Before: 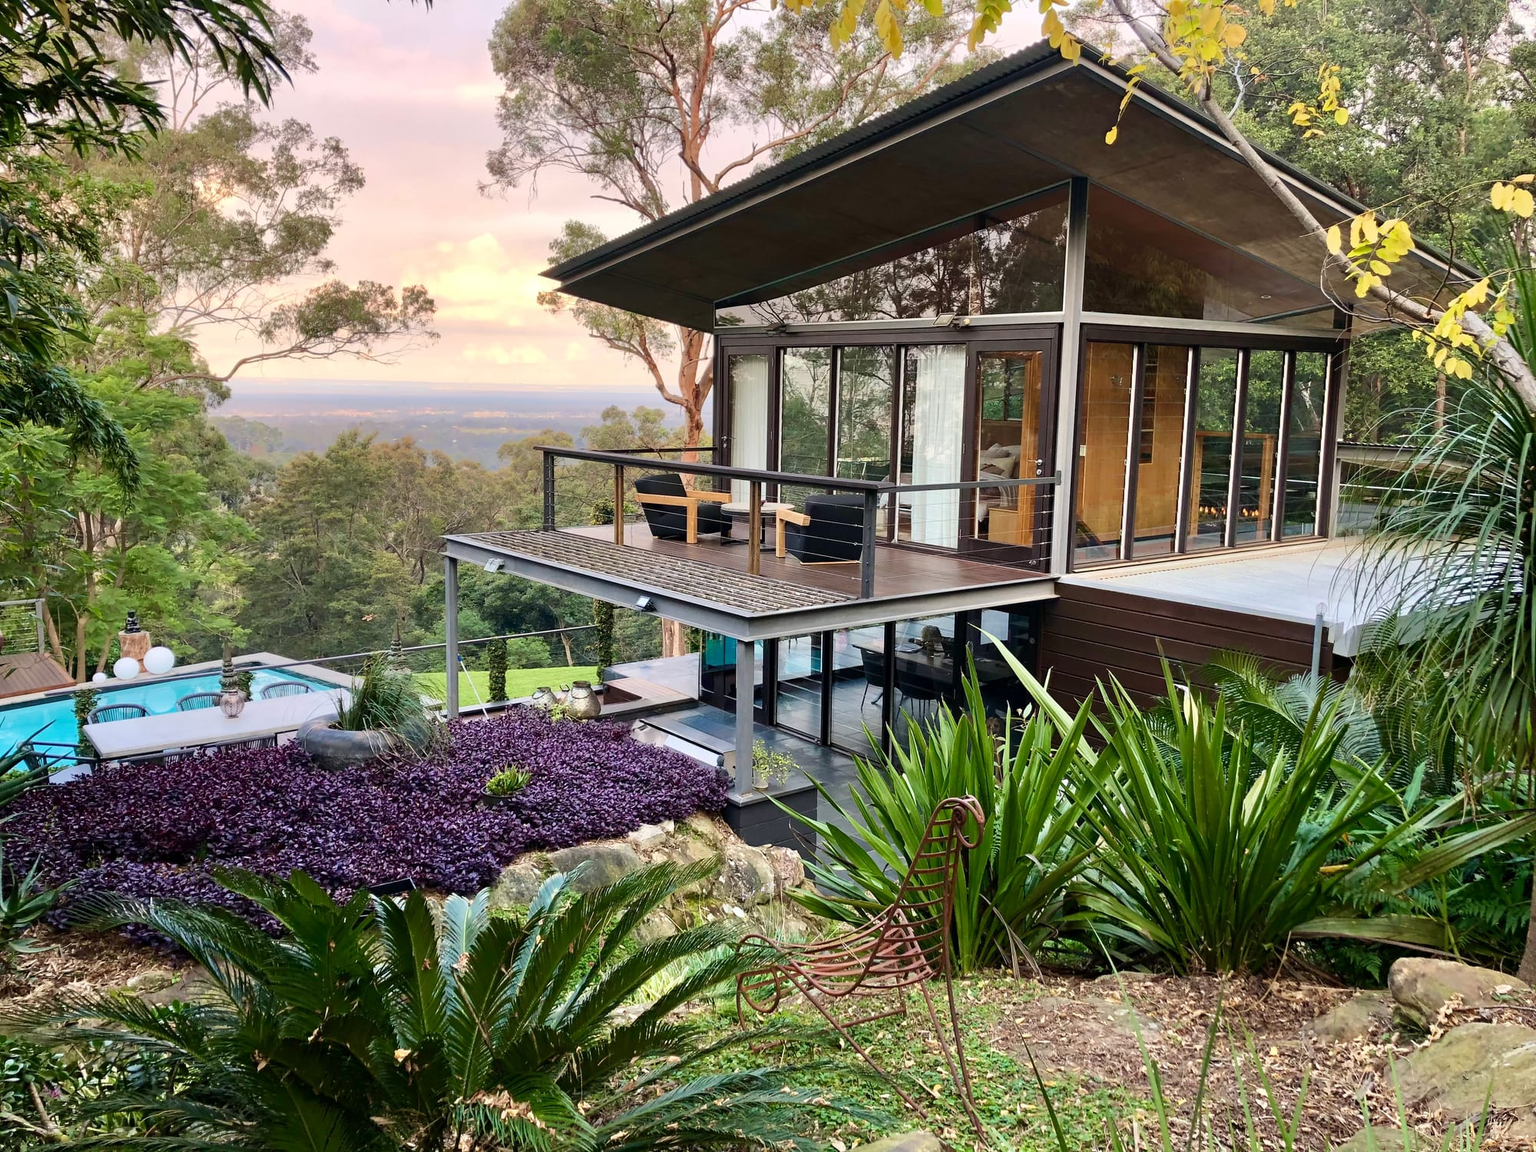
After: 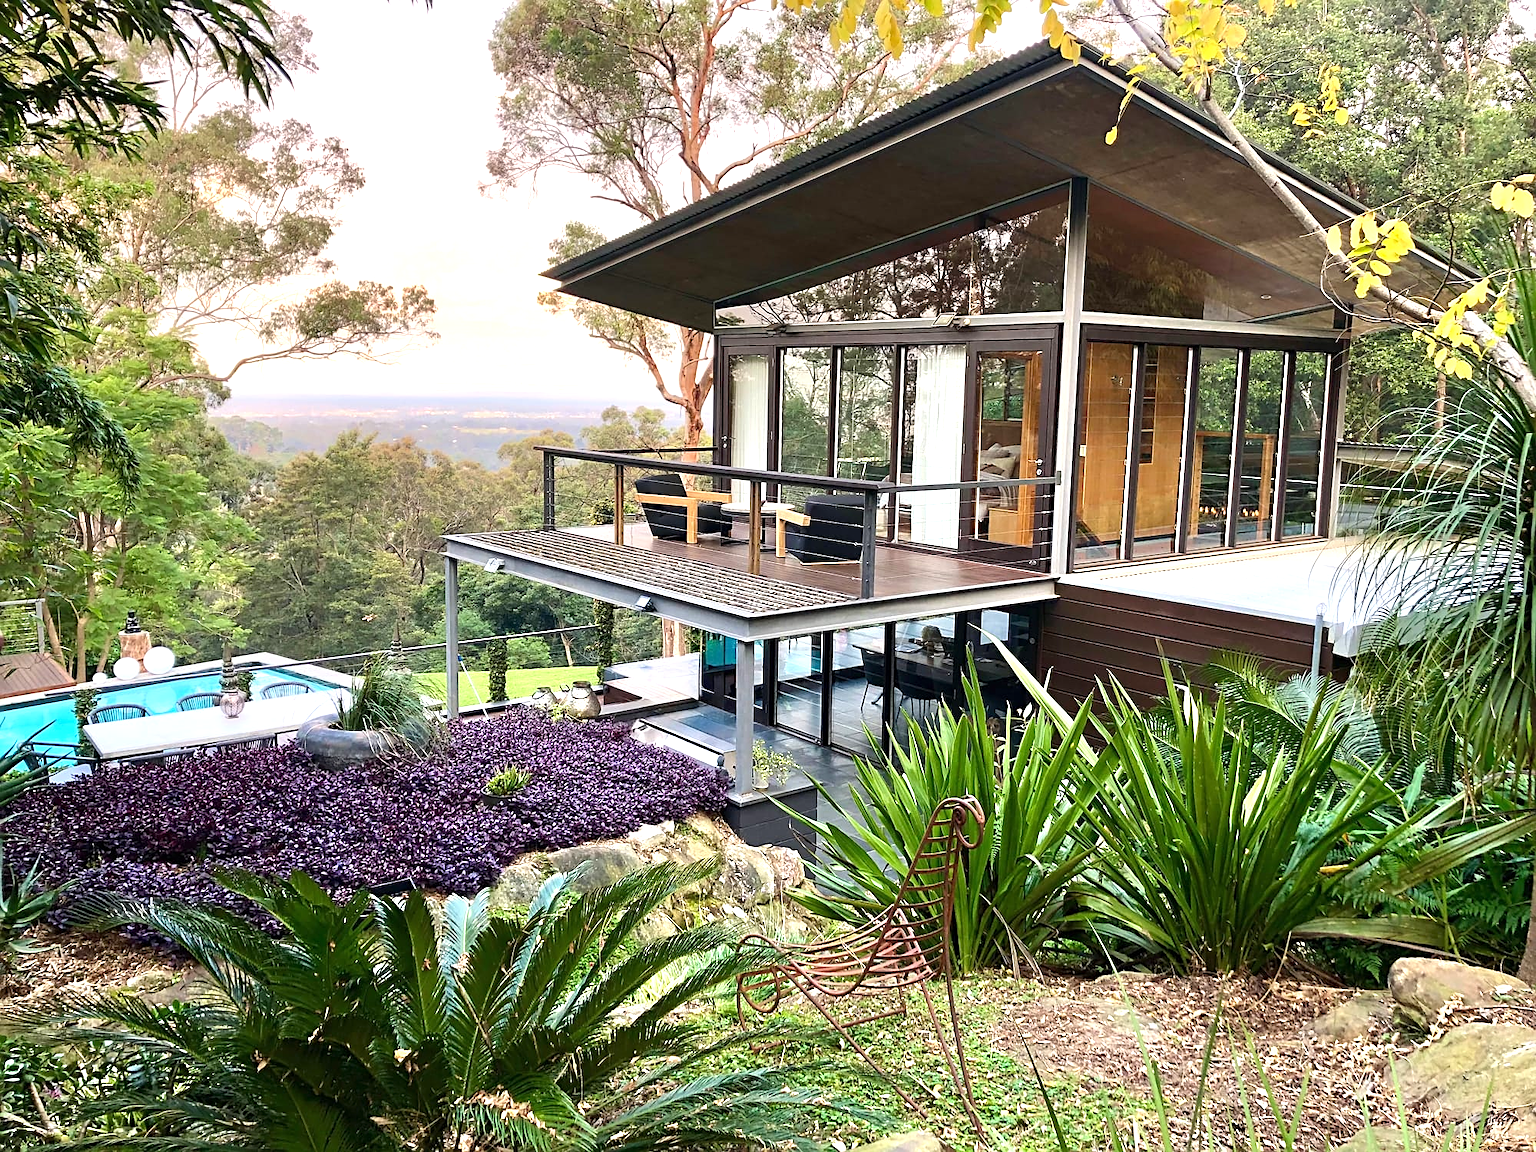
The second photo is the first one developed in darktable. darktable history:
exposure: black level correction 0, exposure 0.691 EV, compensate highlight preservation false
sharpen: on, module defaults
